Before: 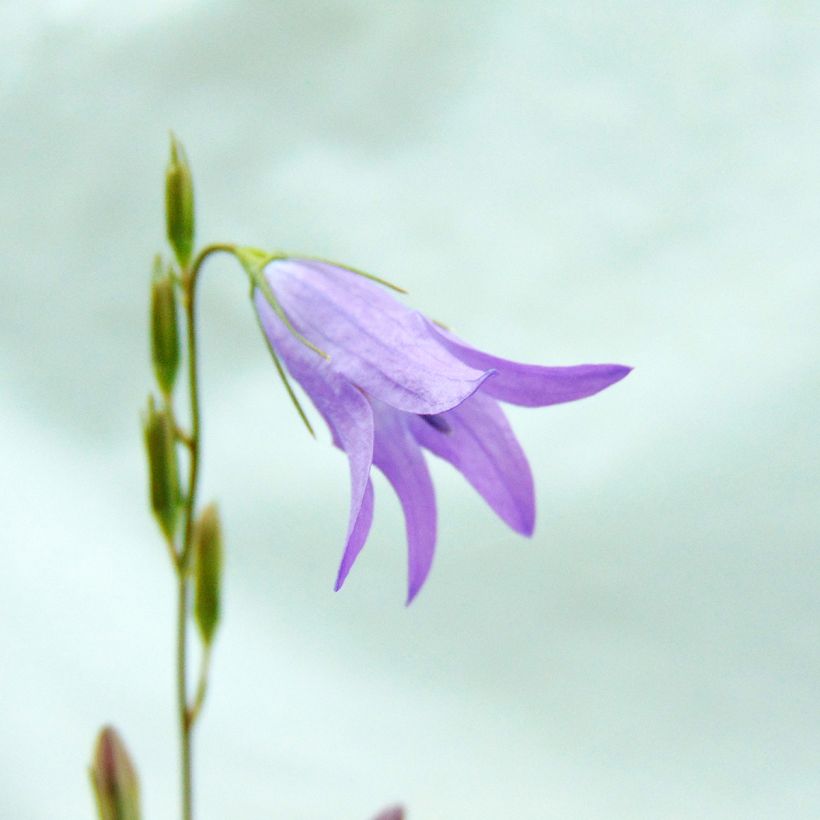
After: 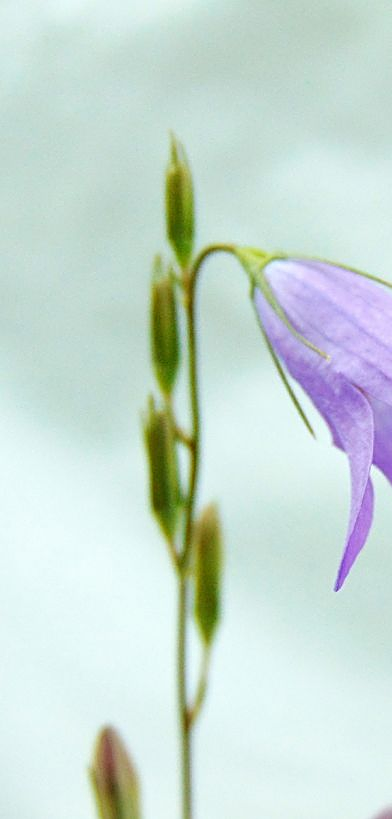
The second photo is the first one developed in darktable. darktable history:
crop and rotate: left 0.052%, top 0%, right 52.068%
sharpen: on, module defaults
